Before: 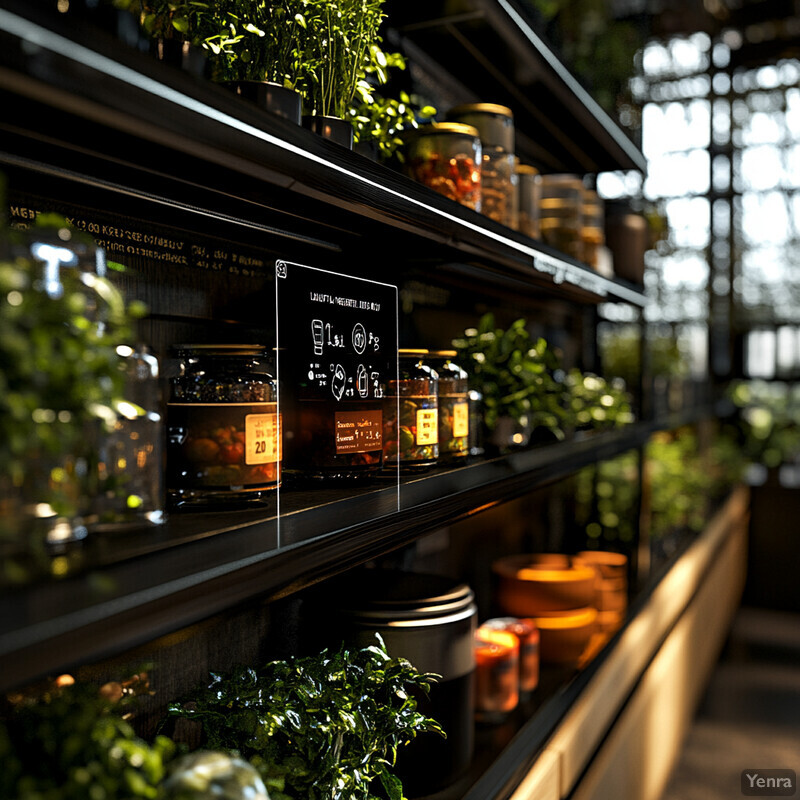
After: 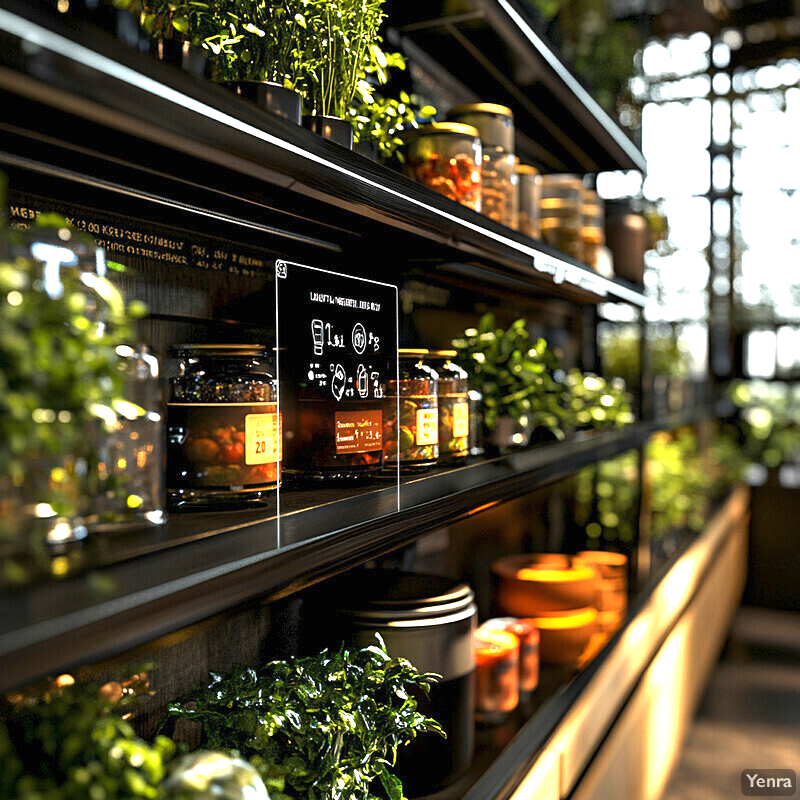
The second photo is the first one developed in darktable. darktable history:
exposure: black level correction 0, exposure 1.52 EV, compensate highlight preservation false
